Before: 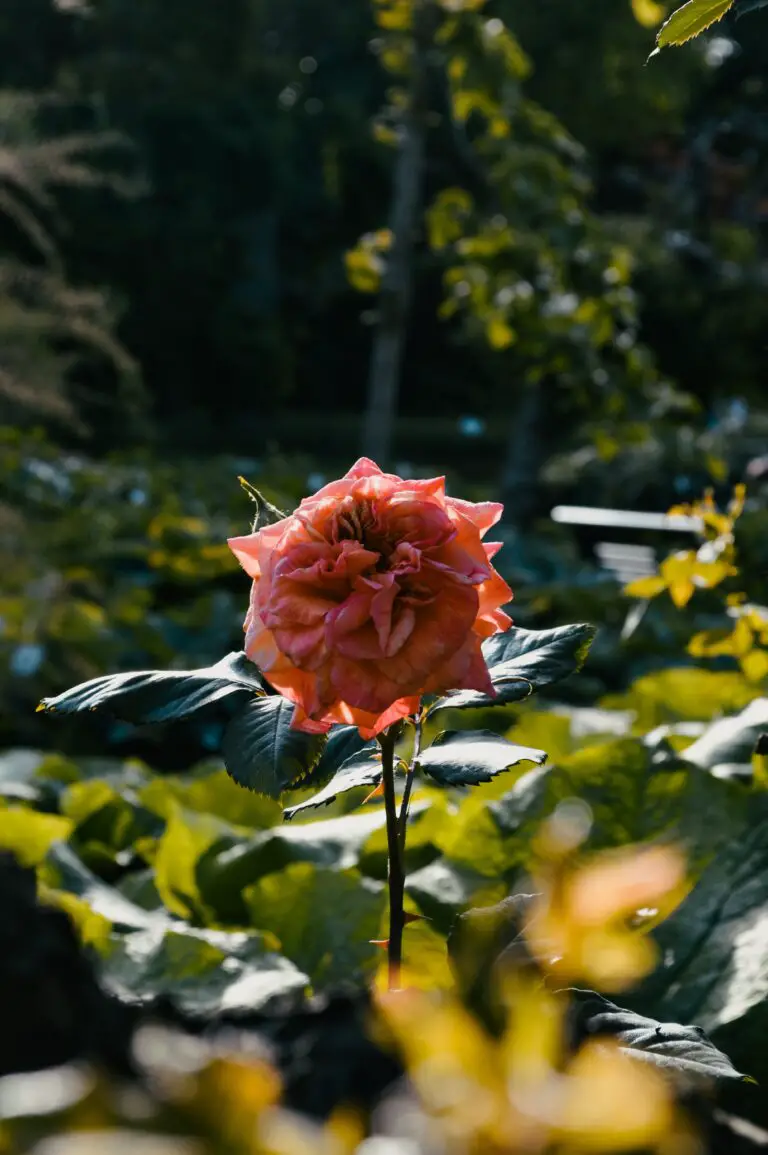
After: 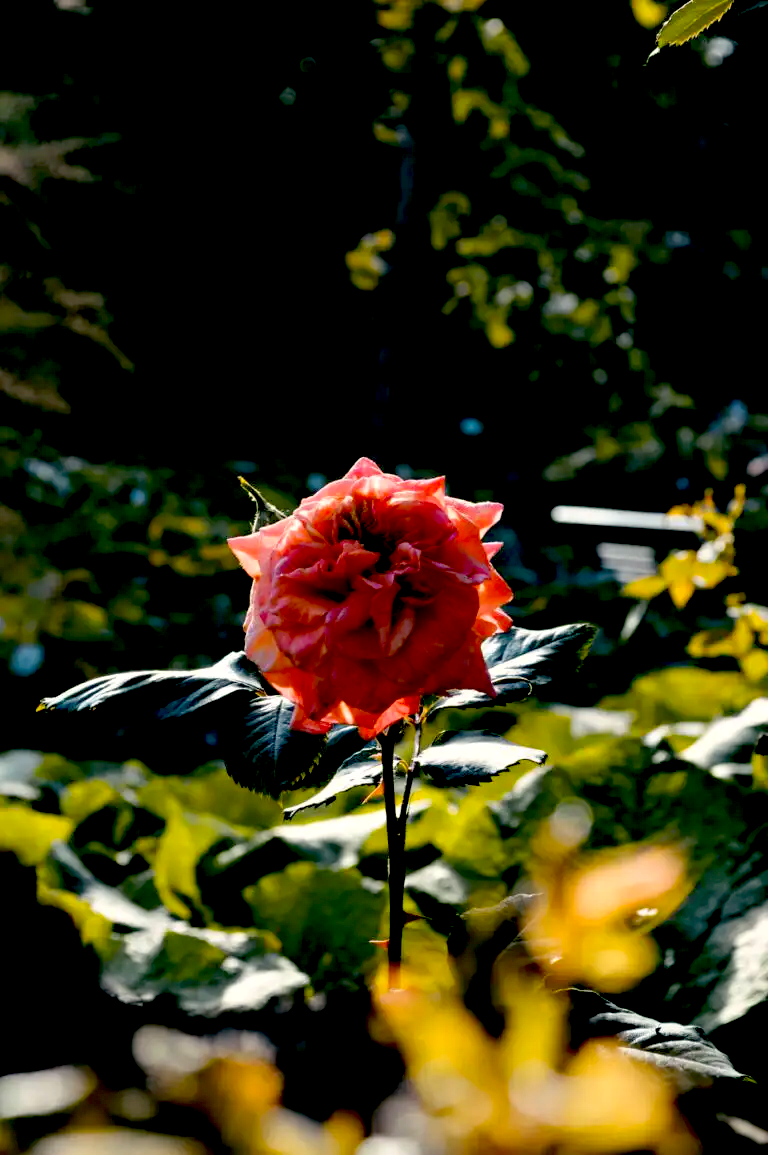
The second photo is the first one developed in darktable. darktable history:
color correction: highlights a* 0.816, highlights b* 2.78, saturation 1.1
exposure: black level correction 0.031, exposure 0.304 EV, compensate highlight preservation false
